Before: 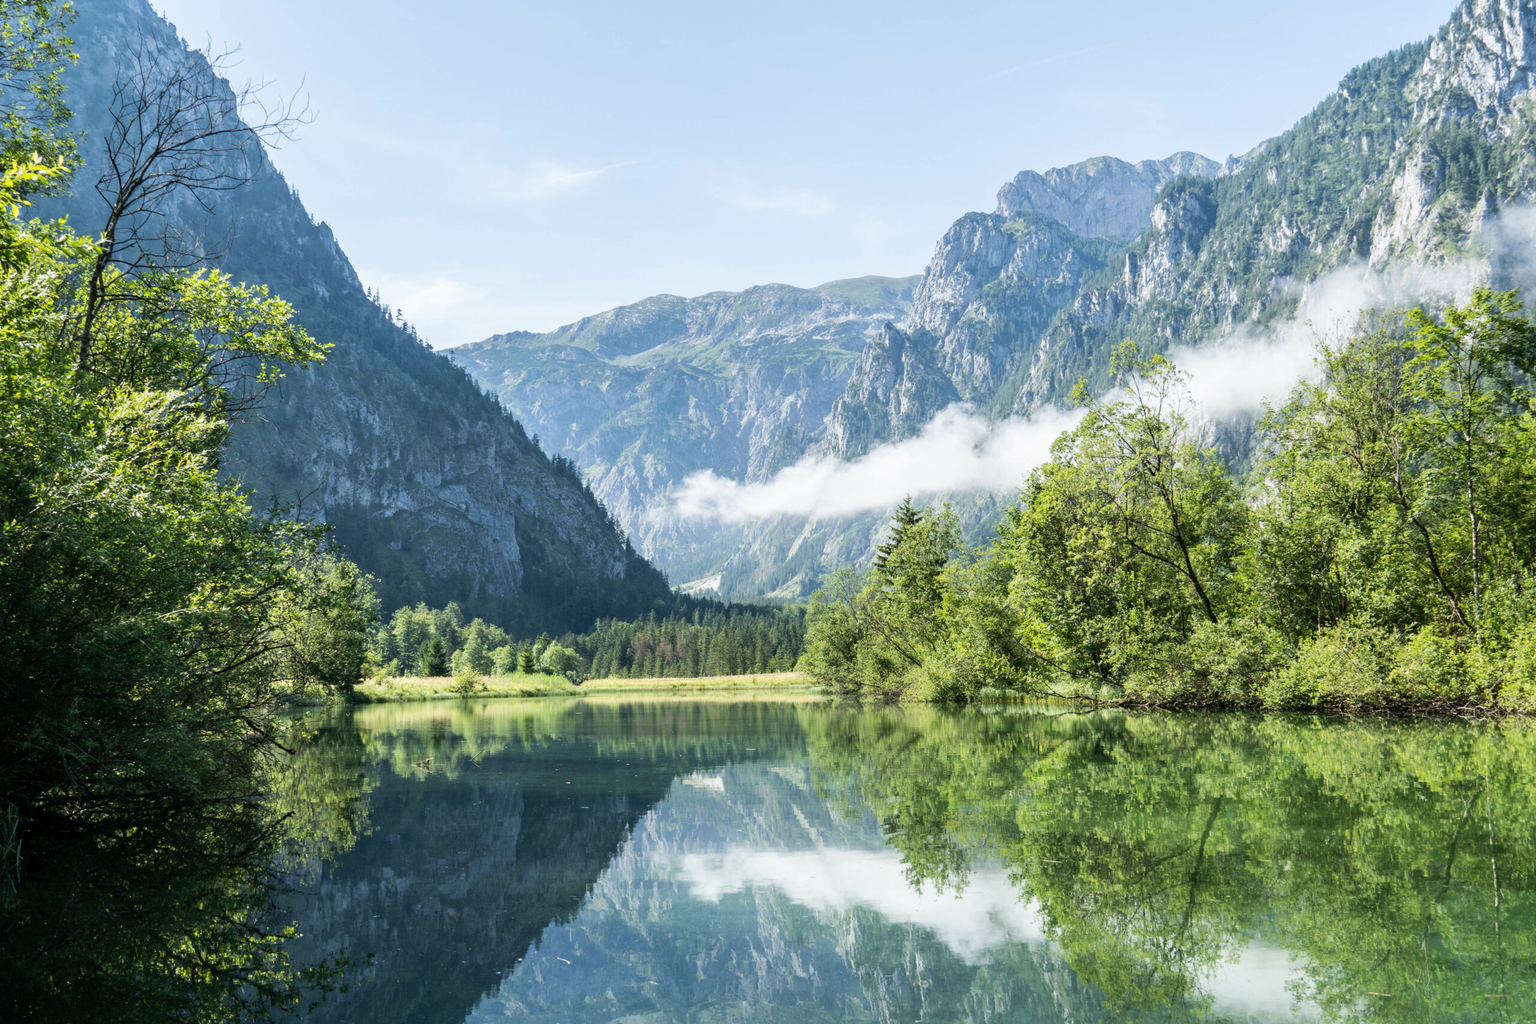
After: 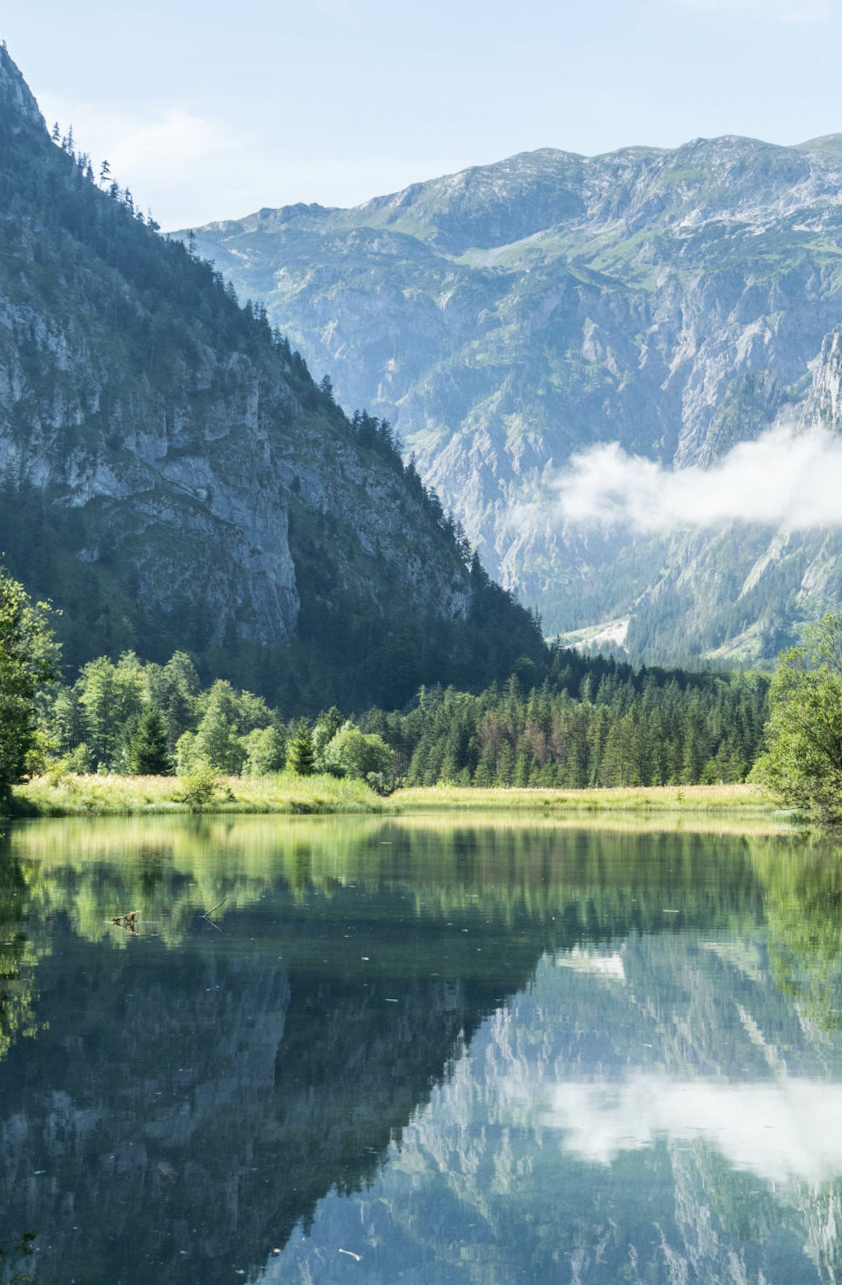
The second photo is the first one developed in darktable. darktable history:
crop and rotate: left 21.77%, top 18.528%, right 44.676%, bottom 2.997%
rotate and perspective: rotation 1.57°, crop left 0.018, crop right 0.982, crop top 0.039, crop bottom 0.961
